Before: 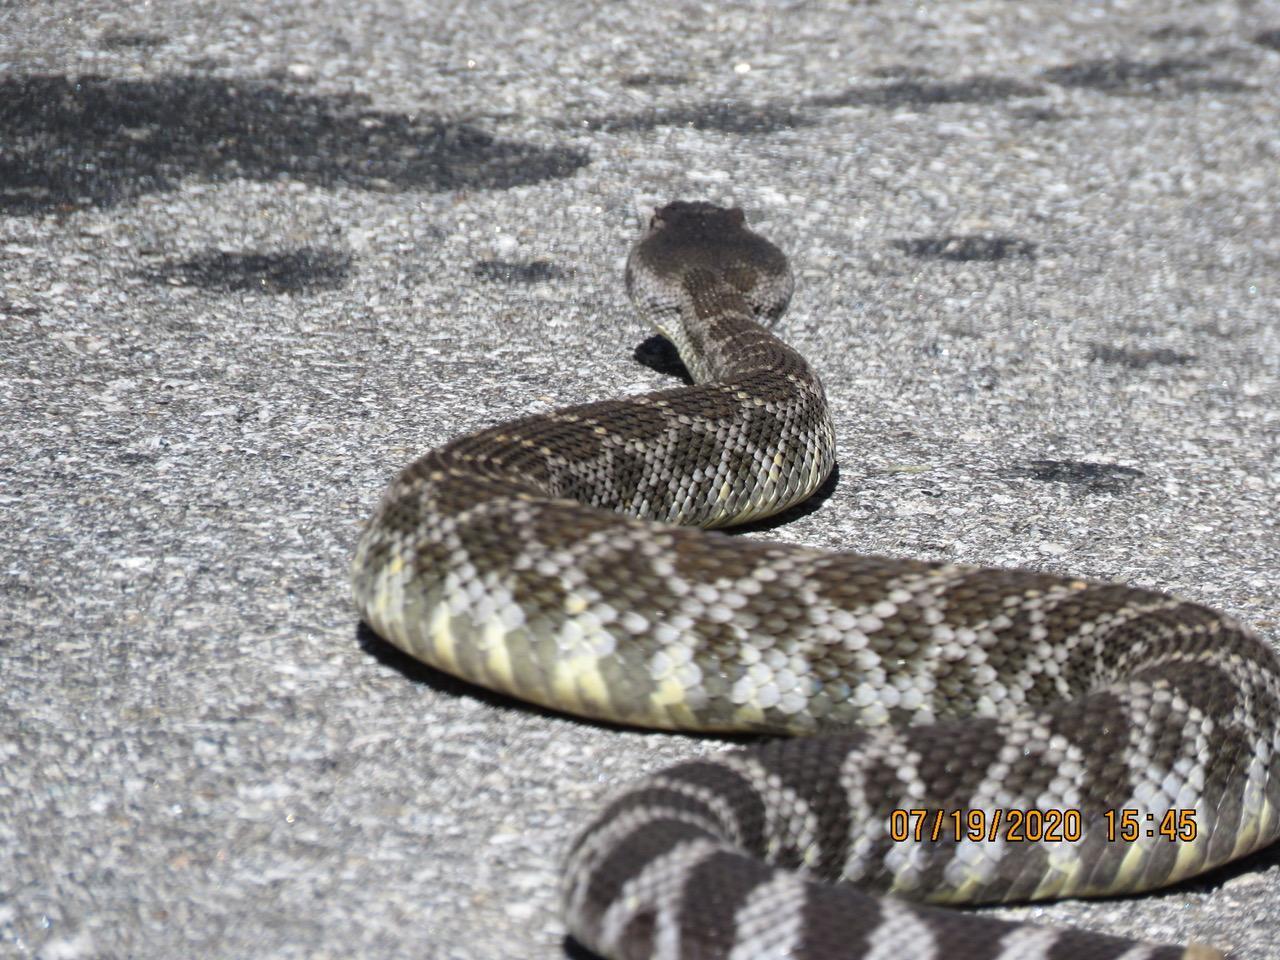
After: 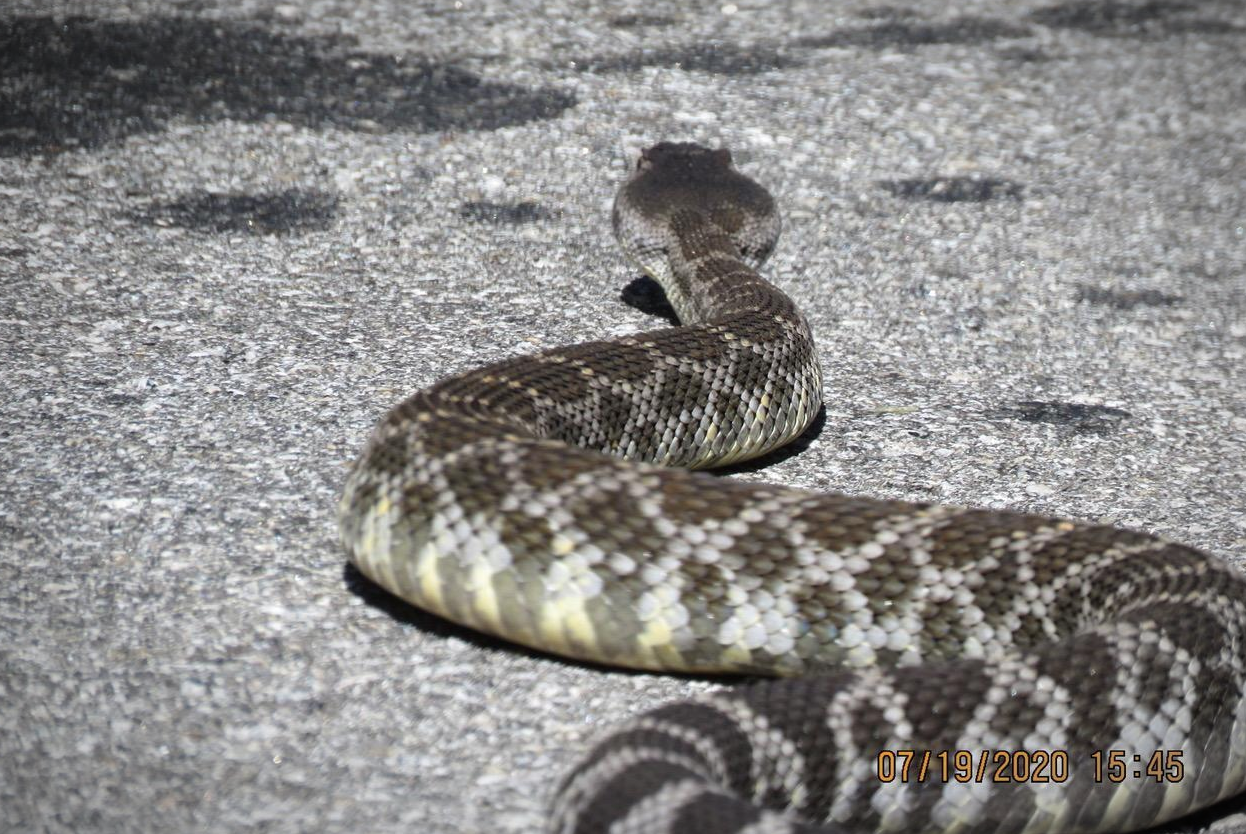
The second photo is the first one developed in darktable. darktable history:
crop: left 1.057%, top 6.195%, right 1.572%, bottom 6.855%
vignetting: automatic ratio true
